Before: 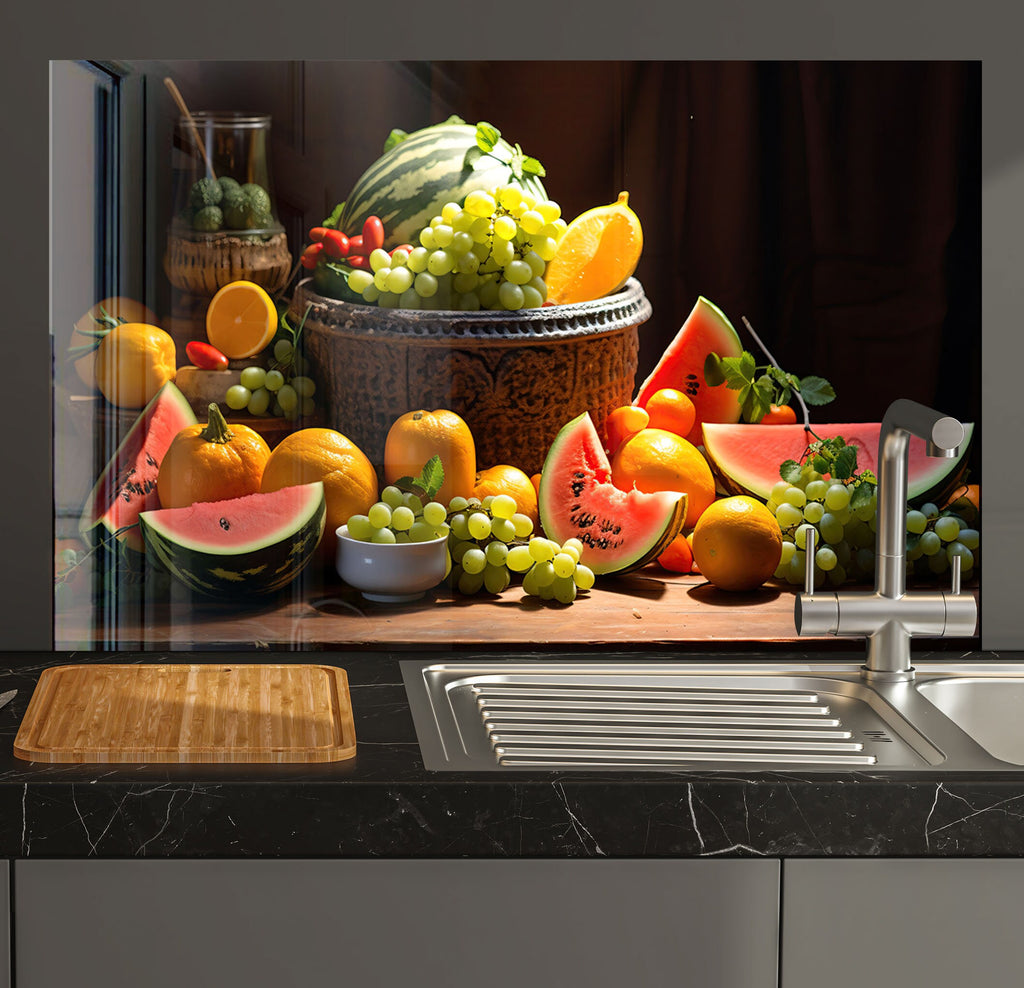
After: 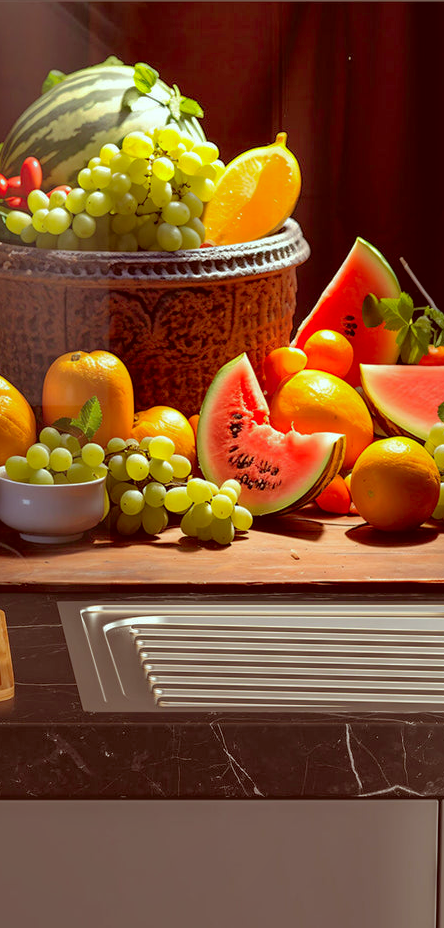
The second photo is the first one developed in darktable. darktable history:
crop: left 33.452%, top 6.025%, right 23.155%
shadows and highlights: on, module defaults
color correction: highlights a* -7.23, highlights b* -0.161, shadows a* 20.08, shadows b* 11.73
